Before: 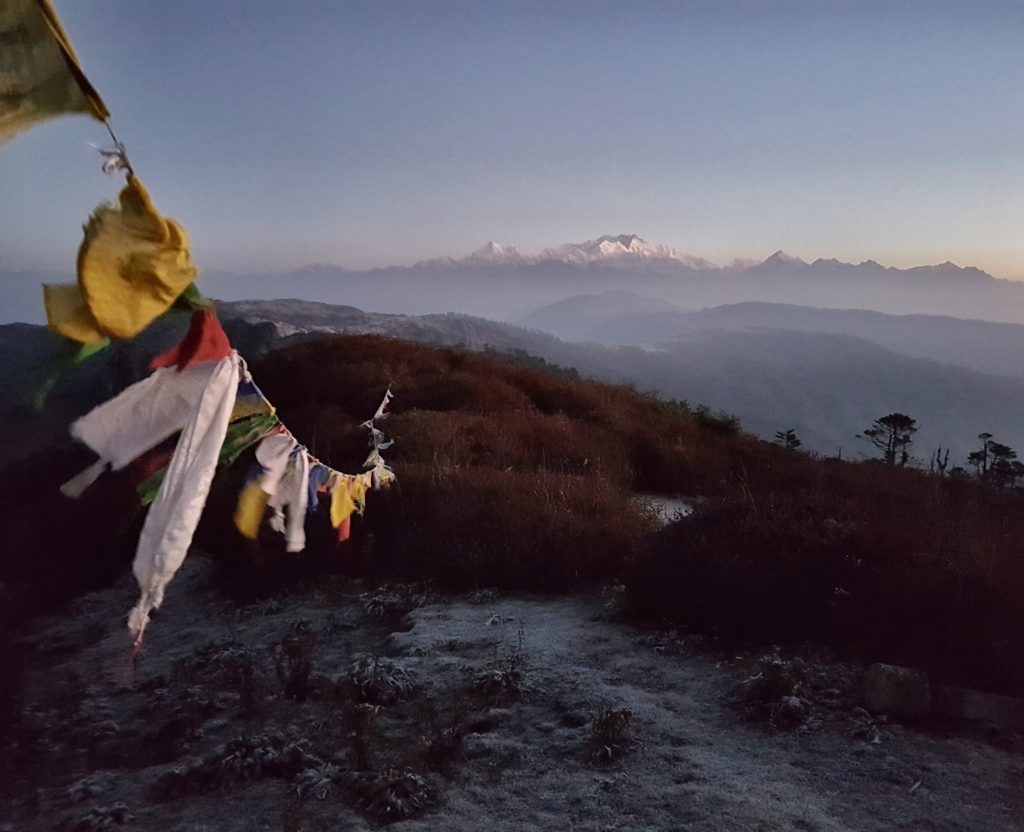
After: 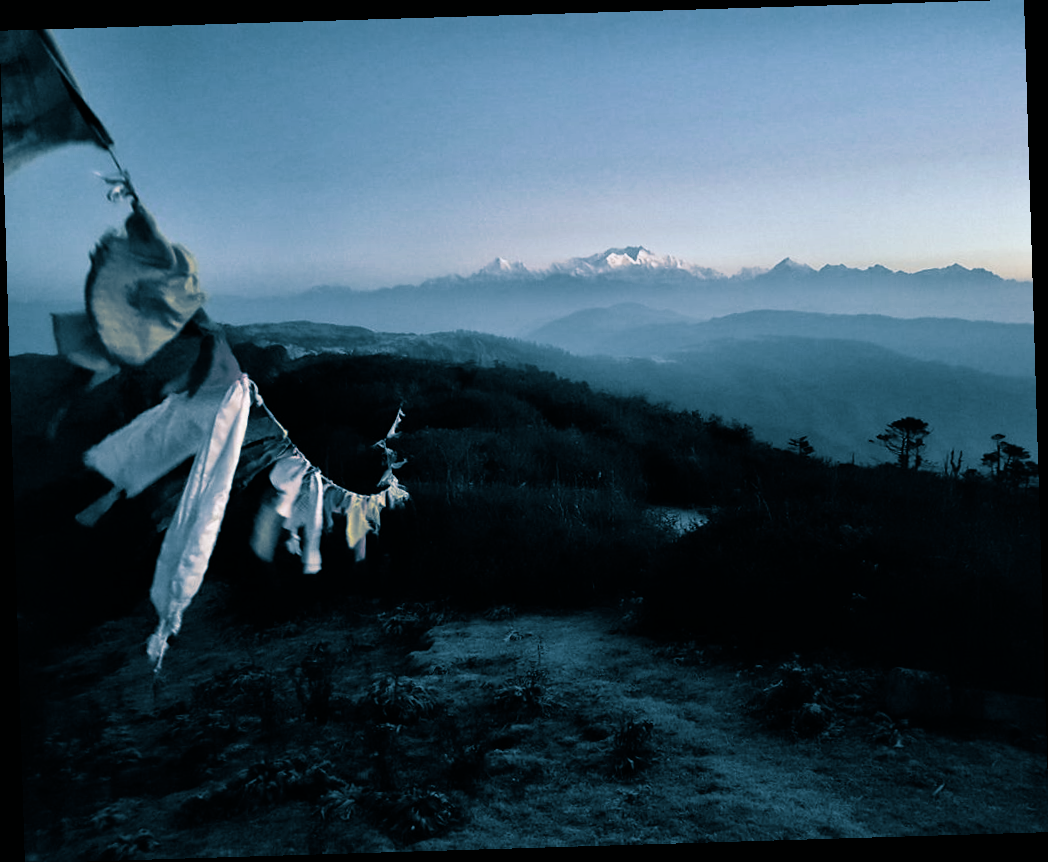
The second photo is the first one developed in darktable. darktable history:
white balance: red 0.925, blue 1.046
filmic rgb: white relative exposure 2.2 EV, hardness 6.97
rotate and perspective: rotation -1.75°, automatic cropping off
split-toning: shadows › hue 212.4°, balance -70
